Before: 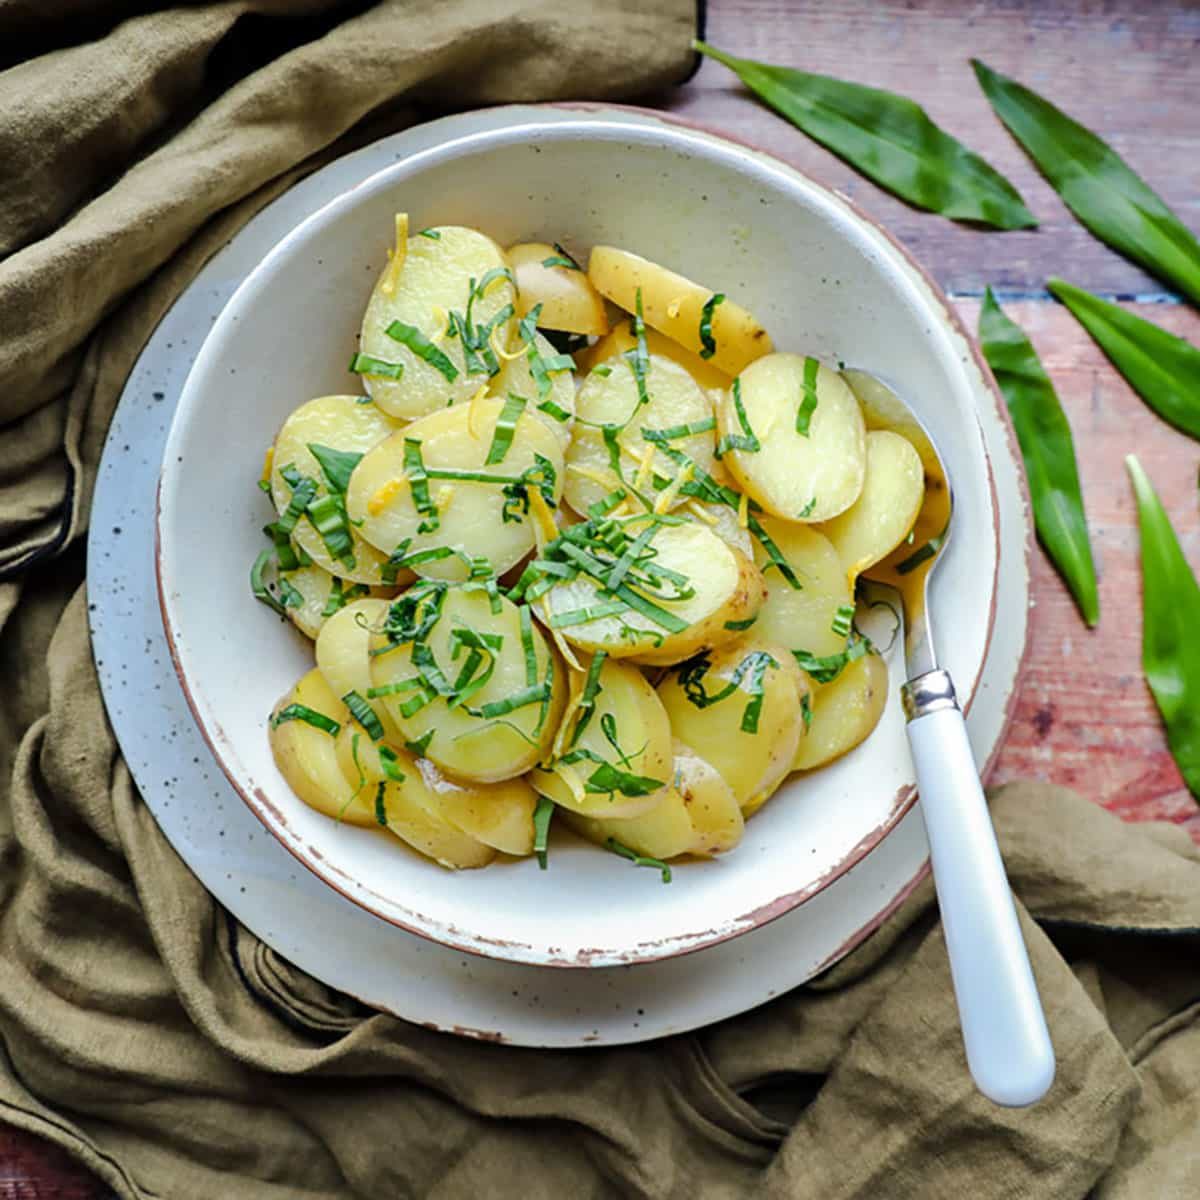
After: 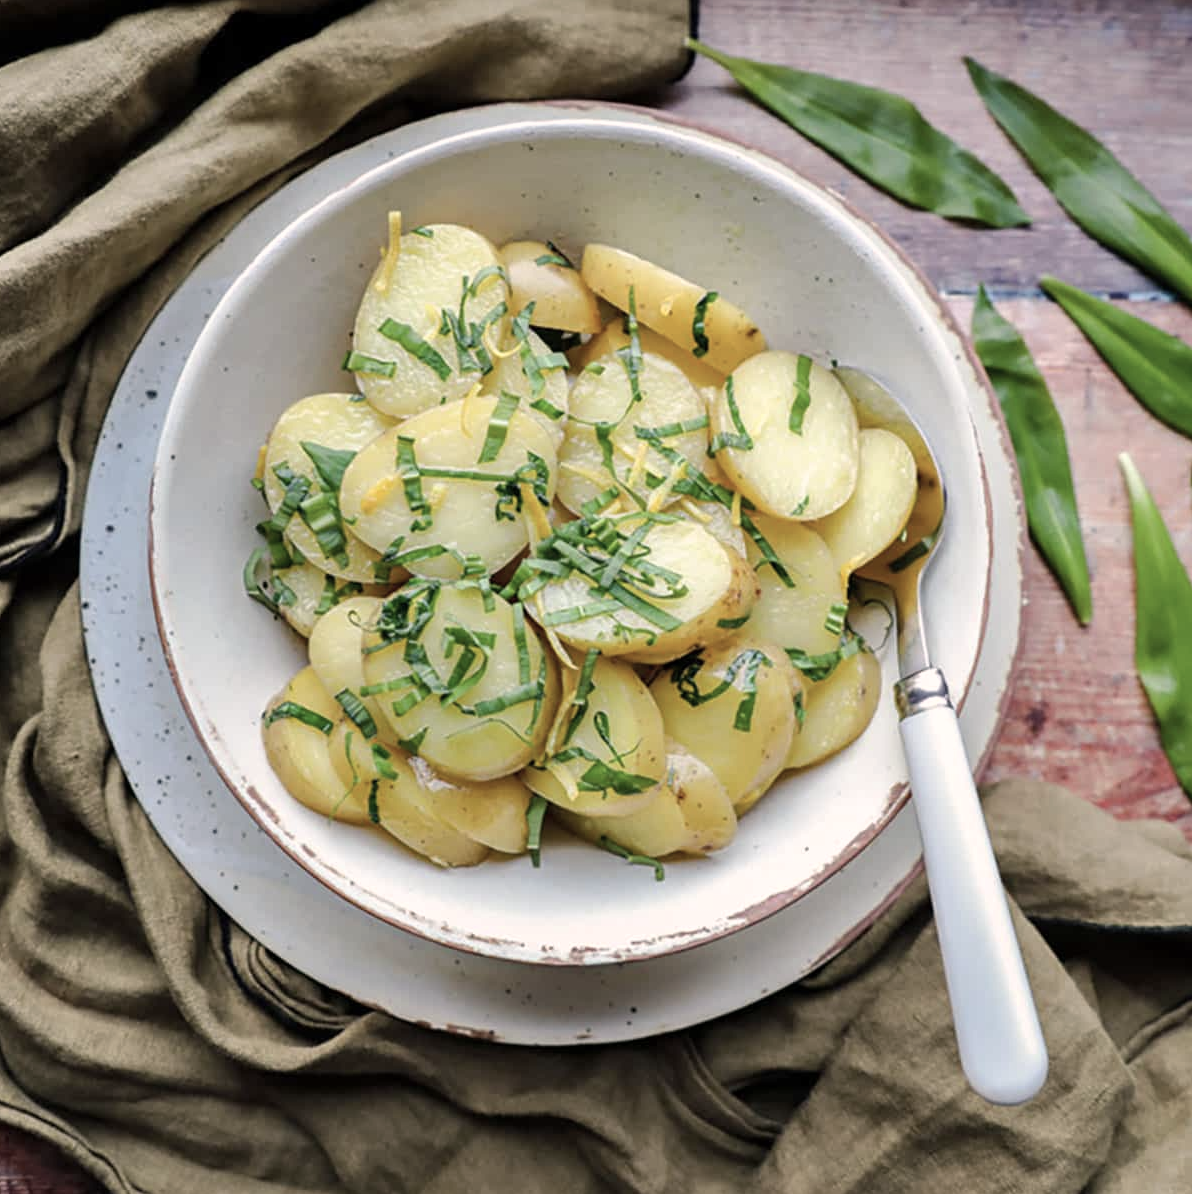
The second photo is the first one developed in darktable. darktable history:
color correction: highlights a* 5.59, highlights b* 5.24, saturation 0.68
crop and rotate: left 0.614%, top 0.179%, bottom 0.309%
